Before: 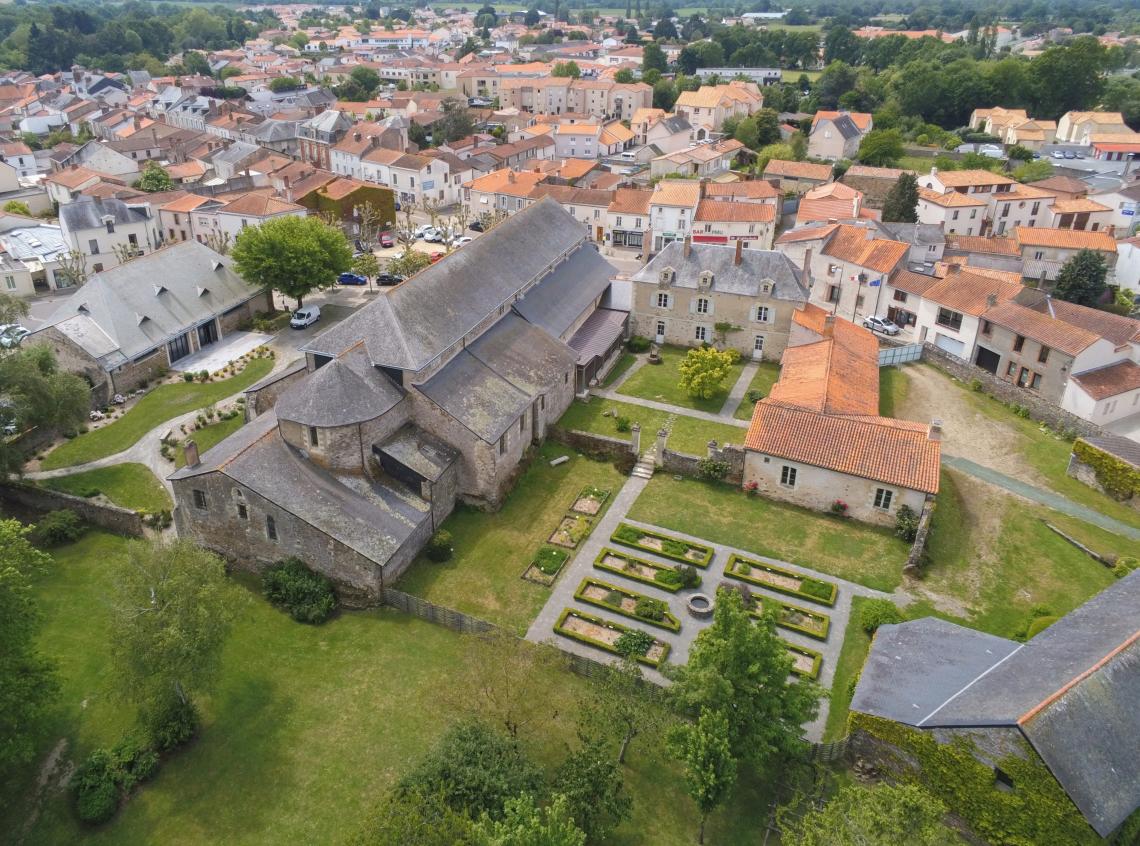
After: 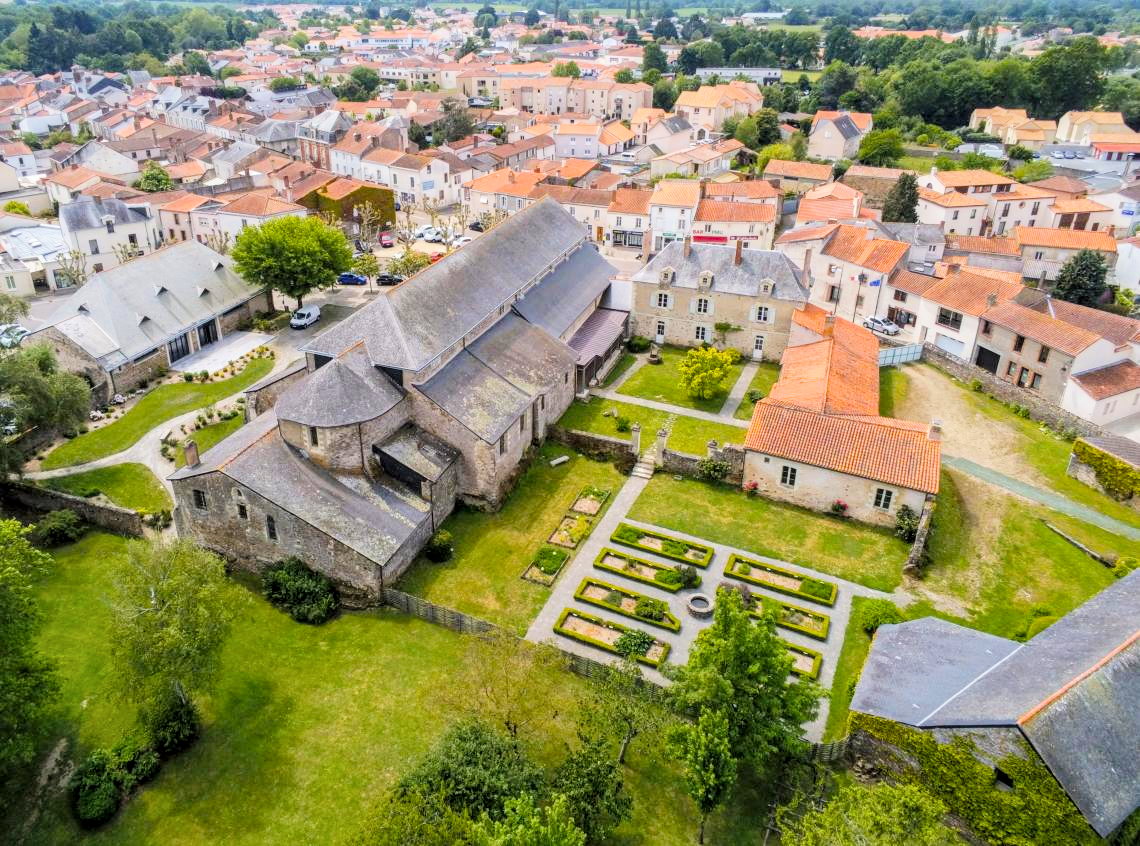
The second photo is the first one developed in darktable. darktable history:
color balance rgb: perceptual saturation grading › global saturation 30%, global vibrance 20%
filmic rgb: black relative exposure -5 EV, hardness 2.88, contrast 1.3
exposure: black level correction 0, exposure 0.6 EV, compensate exposure bias true, compensate highlight preservation false
local contrast: on, module defaults
